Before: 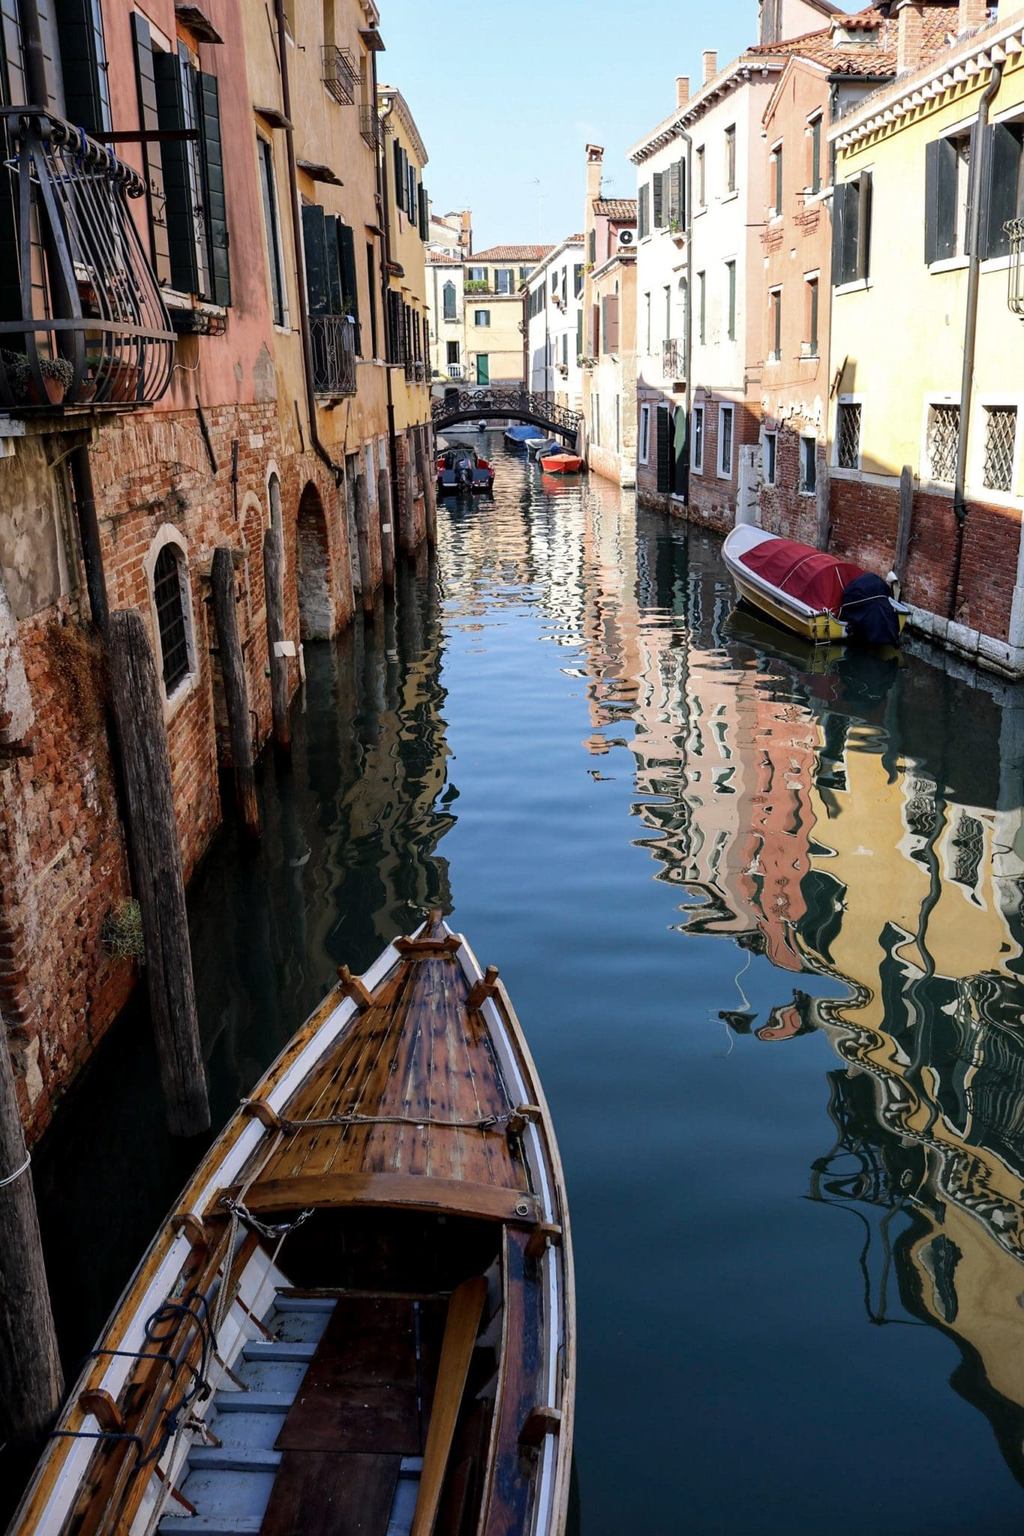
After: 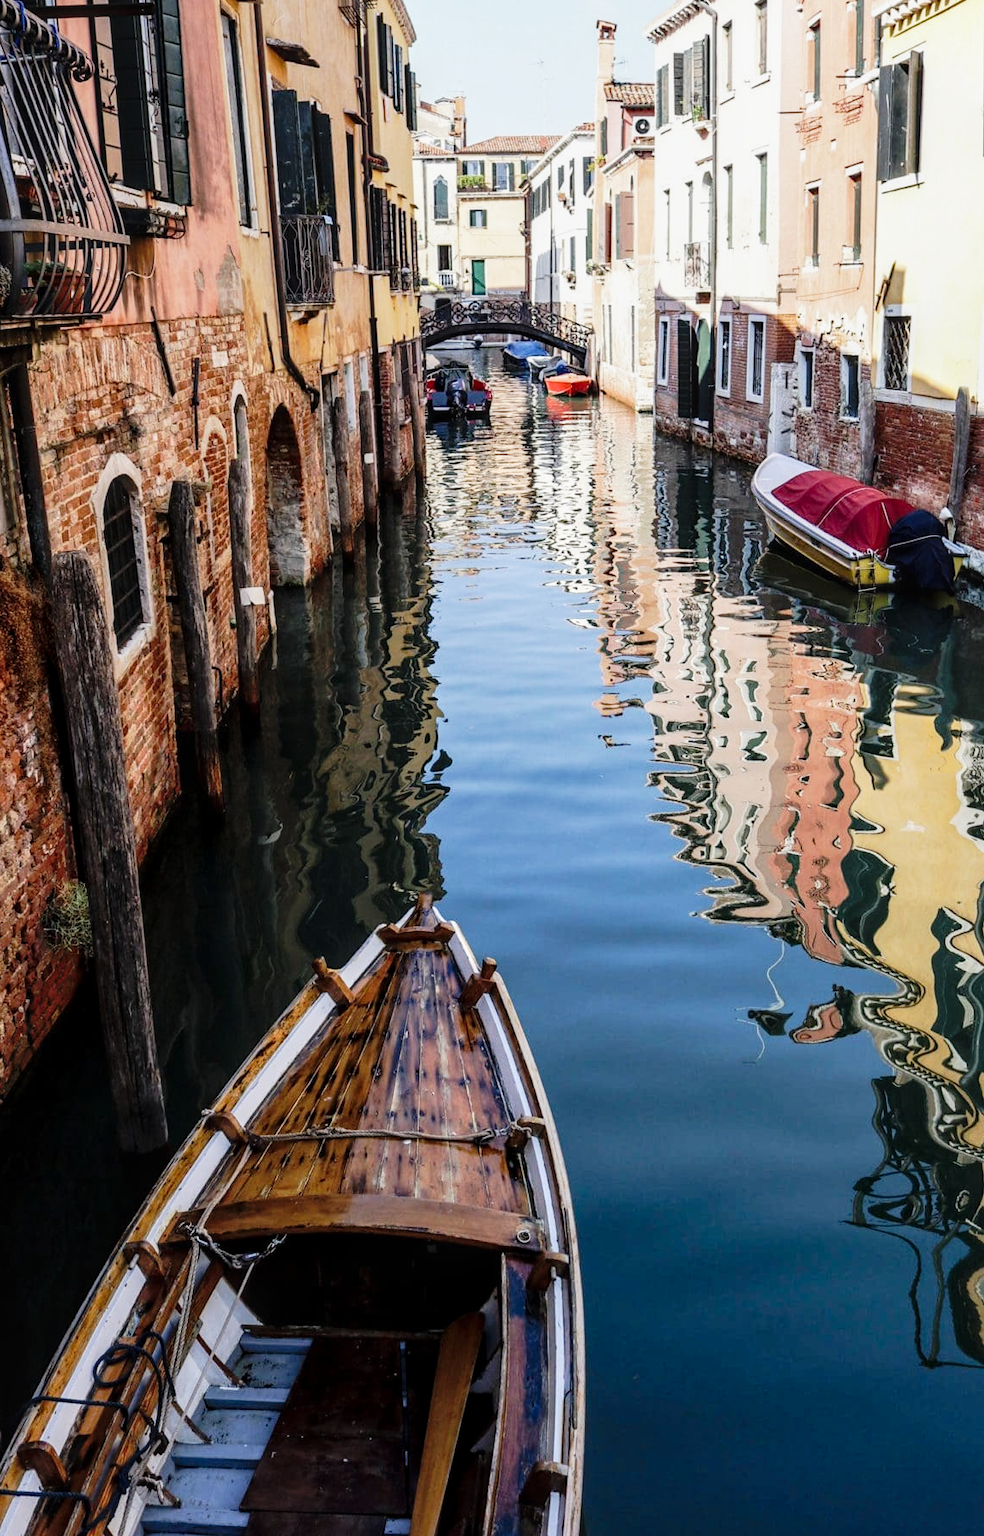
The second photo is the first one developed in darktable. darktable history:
crop: left 6.228%, top 8.257%, right 9.535%, bottom 4.118%
tone curve: curves: ch0 [(0, 0.012) (0.144, 0.137) (0.326, 0.386) (0.489, 0.573) (0.656, 0.763) (0.849, 0.902) (1, 0.974)]; ch1 [(0, 0) (0.366, 0.367) (0.475, 0.453) (0.494, 0.493) (0.504, 0.497) (0.544, 0.579) (0.562, 0.619) (0.622, 0.694) (1, 1)]; ch2 [(0, 0) (0.333, 0.346) (0.375, 0.375) (0.424, 0.43) (0.476, 0.492) (0.502, 0.503) (0.533, 0.541) (0.572, 0.615) (0.605, 0.656) (0.641, 0.709) (1, 1)], preserve colors none
local contrast: on, module defaults
tone equalizer: edges refinement/feathering 500, mask exposure compensation -1.57 EV, preserve details no
